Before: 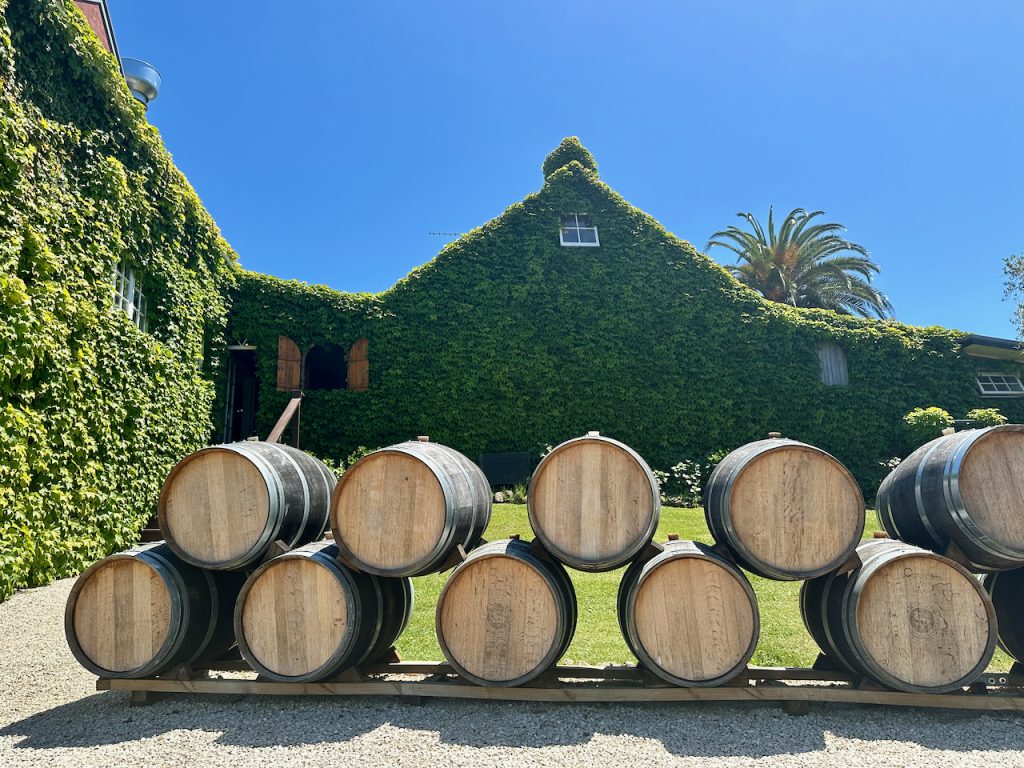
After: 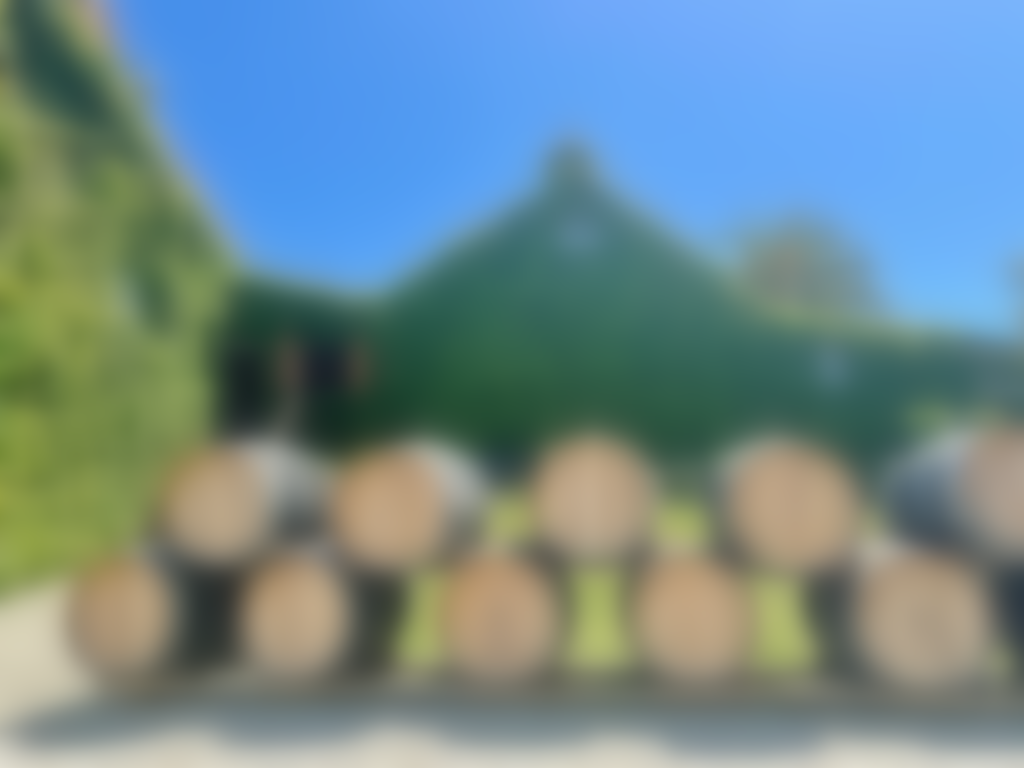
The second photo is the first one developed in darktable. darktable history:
lowpass: radius 16, unbound 0
tone equalizer: -7 EV 0.15 EV, -6 EV 0.6 EV, -5 EV 1.15 EV, -4 EV 1.33 EV, -3 EV 1.15 EV, -2 EV 0.6 EV, -1 EV 0.15 EV, mask exposure compensation -0.5 EV
sharpen: radius 2.817, amount 0.715
